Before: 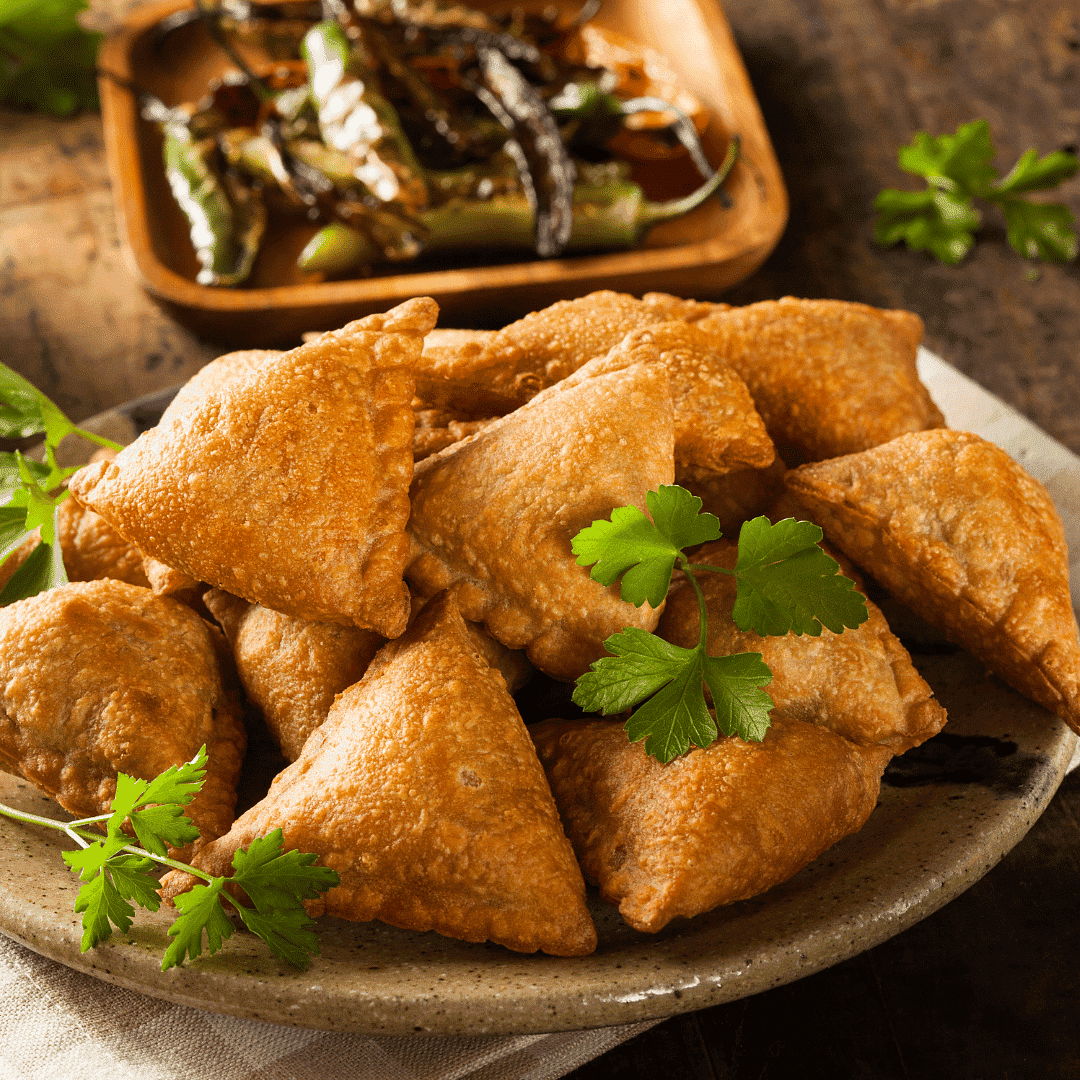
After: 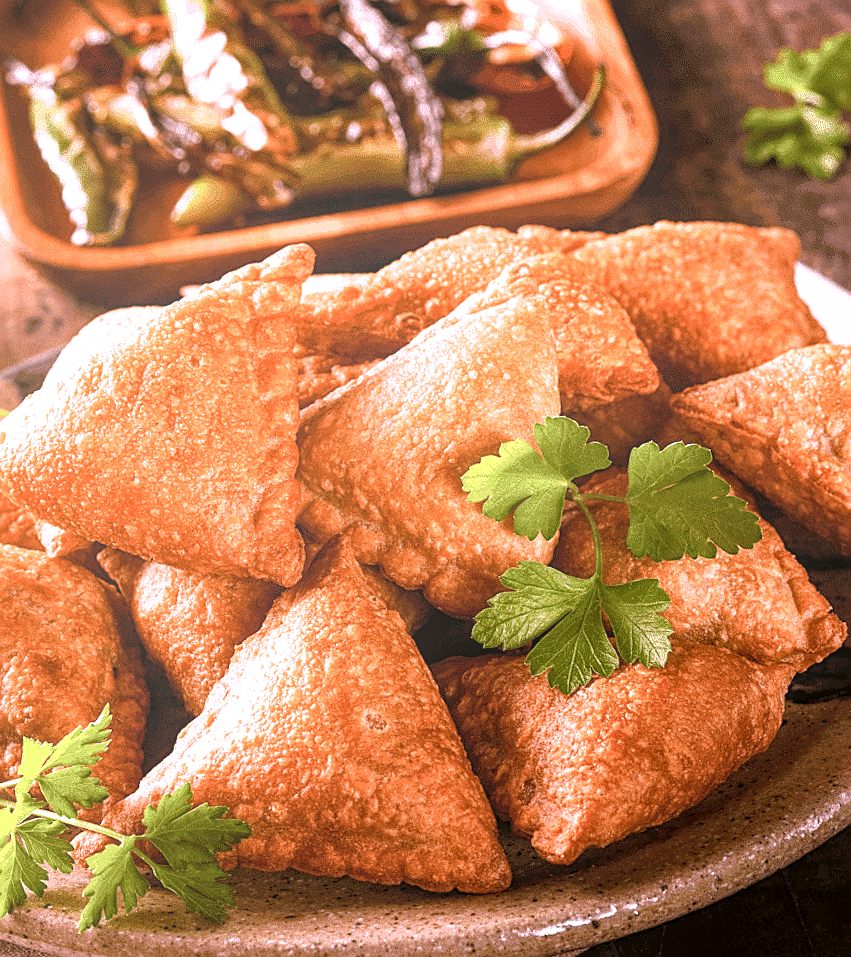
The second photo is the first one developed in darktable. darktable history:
sharpen: on, module defaults
bloom: size 38%, threshold 95%, strength 30%
color balance rgb: perceptual saturation grading › global saturation 20%, perceptual saturation grading › highlights -25%, perceptual saturation grading › shadows 25%
crop and rotate: left 9.597%, right 10.195%
color correction: highlights a* 15.03, highlights b* -25.07
local contrast: highlights 100%, shadows 100%, detail 200%, midtone range 0.2
exposure: exposure 0.564 EV, compensate highlight preservation false
rotate and perspective: rotation -3.52°, crop left 0.036, crop right 0.964, crop top 0.081, crop bottom 0.919
